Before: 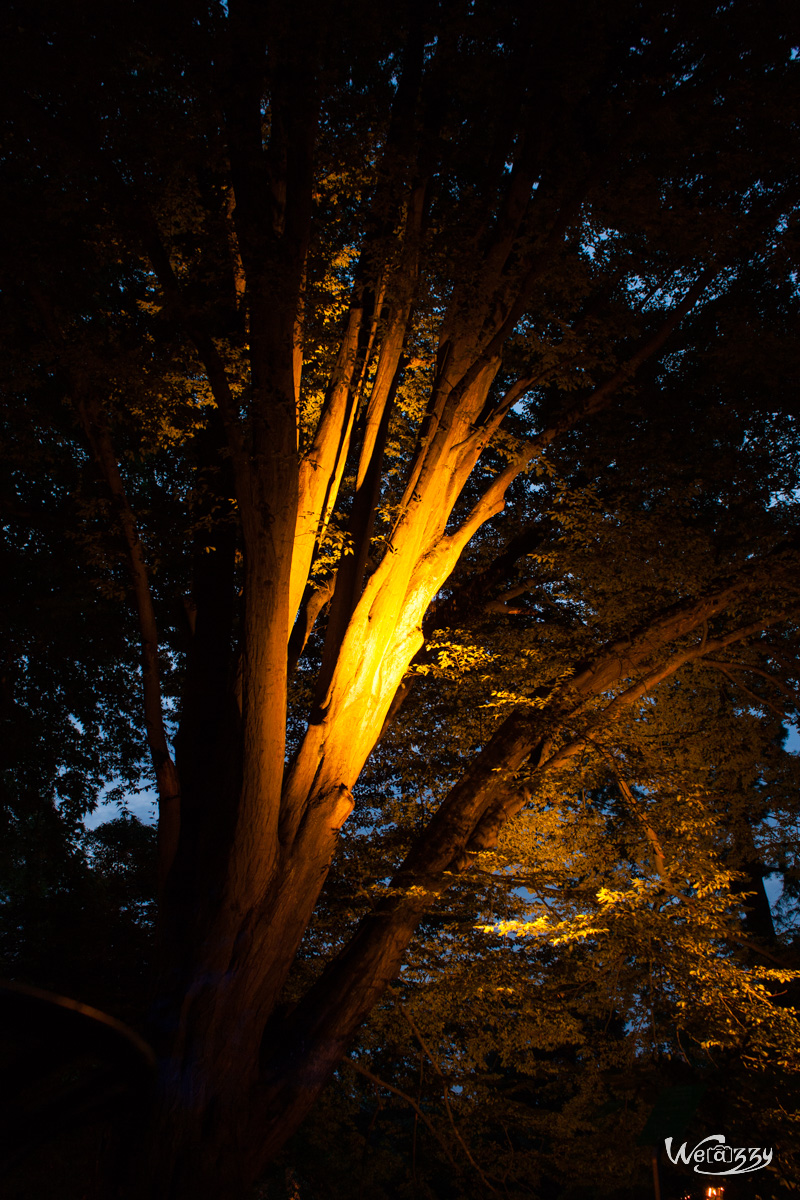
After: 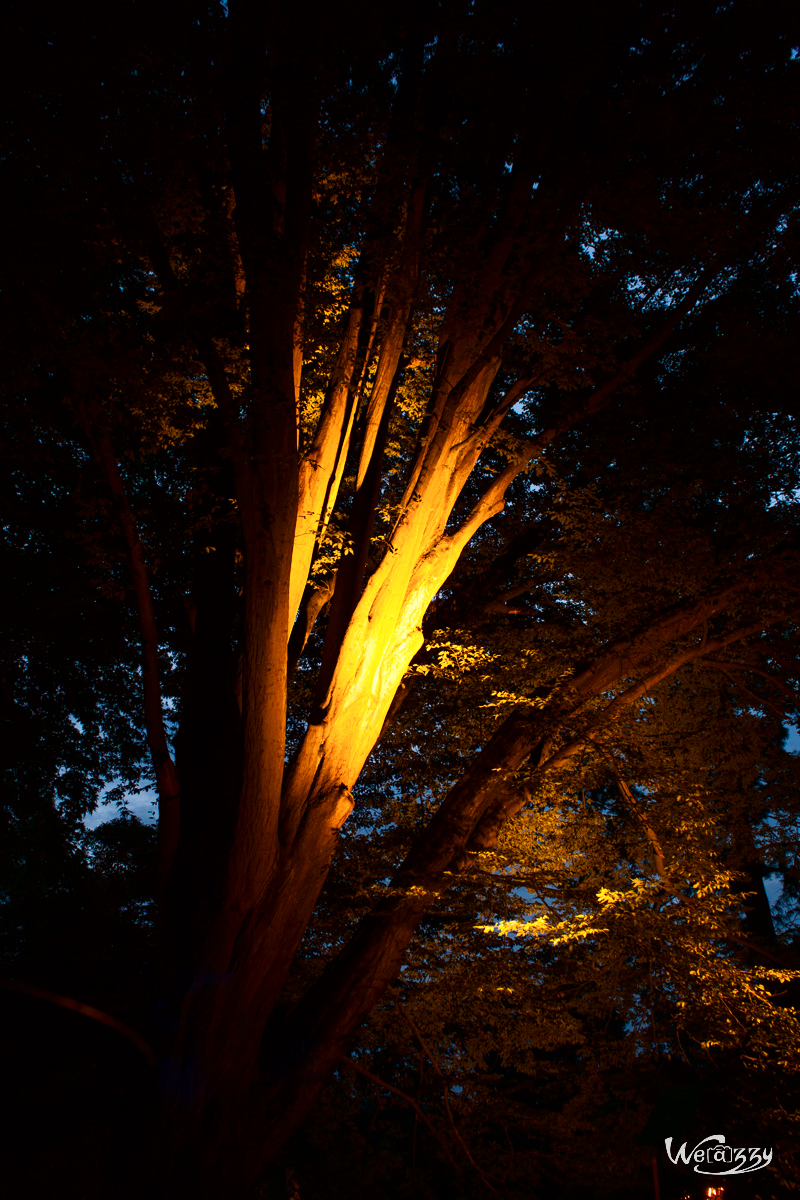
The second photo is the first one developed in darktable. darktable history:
tone equalizer: on, module defaults
contrast brightness saturation: contrast 0.219
shadows and highlights: shadows -24.74, highlights 48.34, soften with gaussian
